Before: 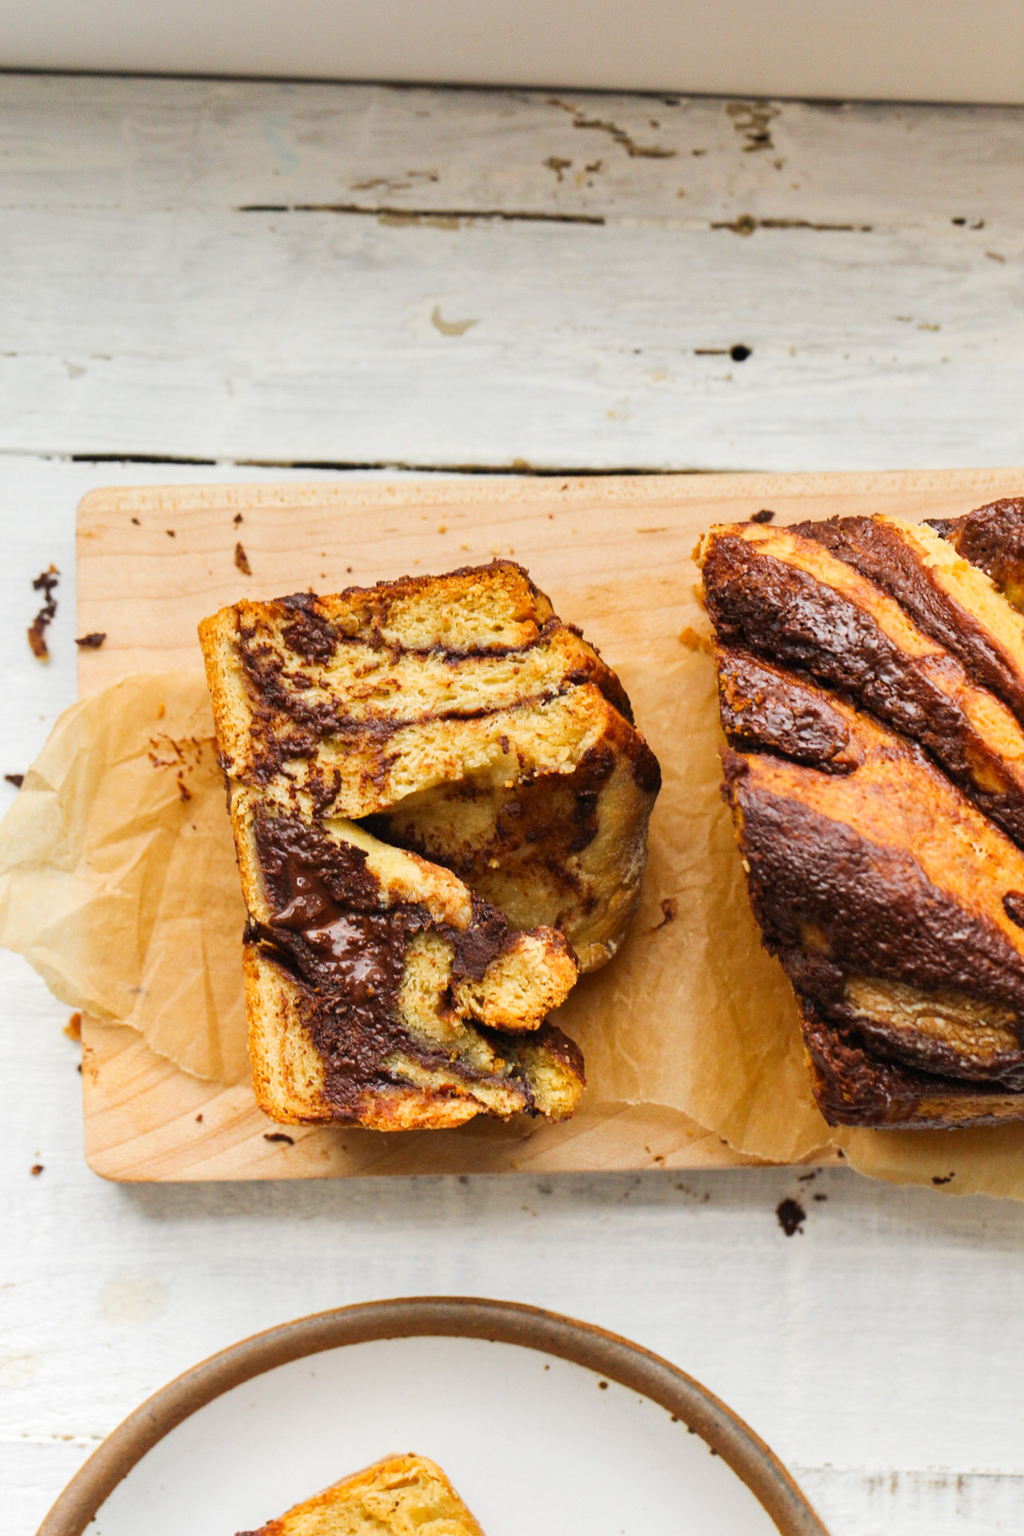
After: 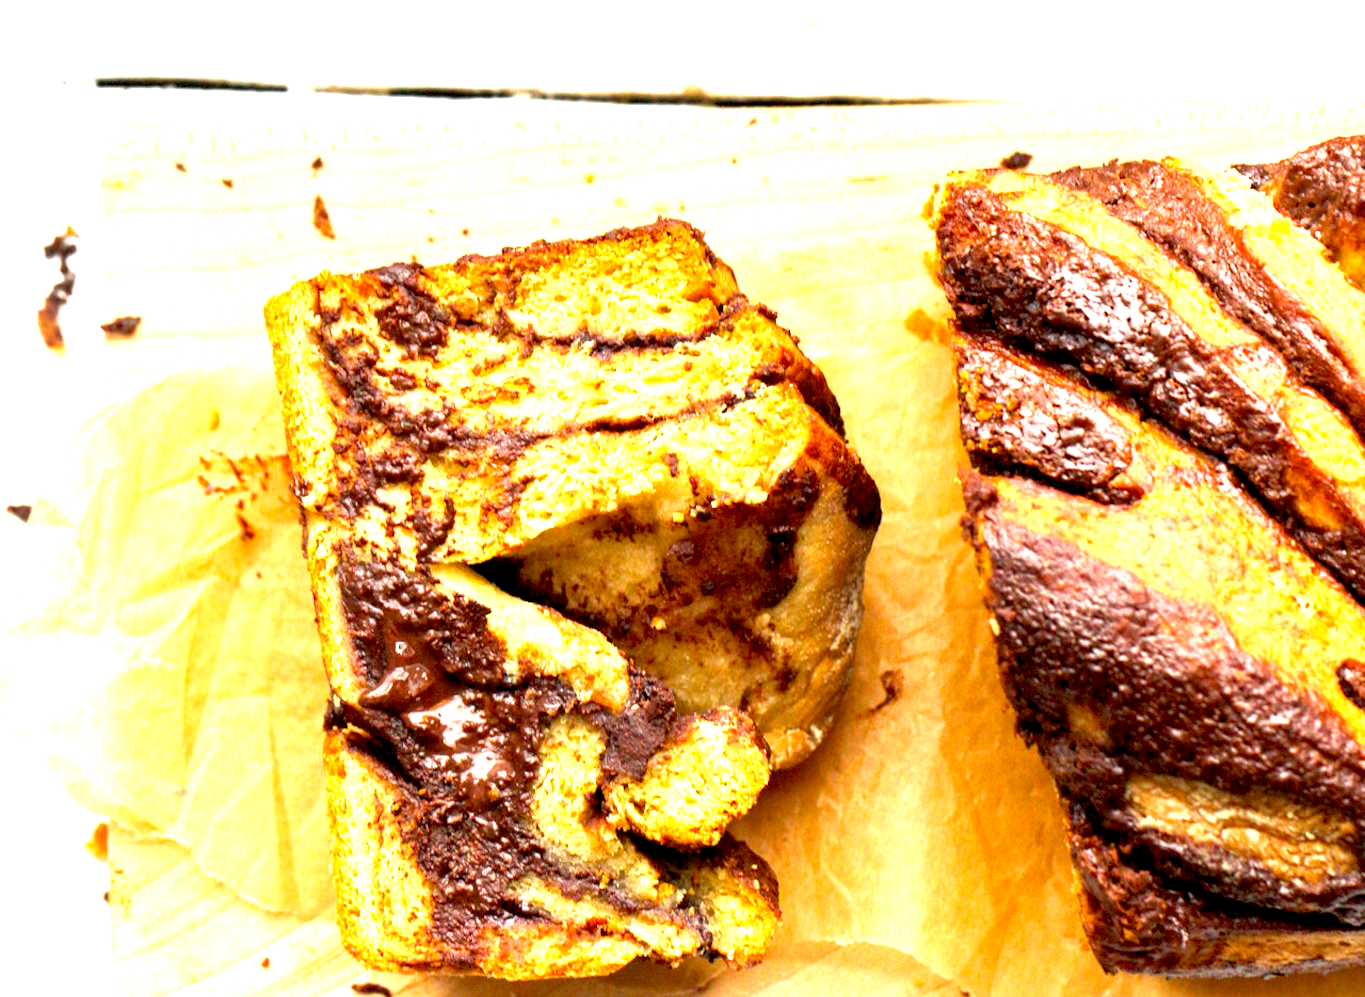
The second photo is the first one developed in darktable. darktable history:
crop and rotate: top 25.81%, bottom 25.477%
exposure: black level correction 0.009, exposure 1.435 EV, compensate highlight preservation false
color correction: highlights a* 0.272, highlights b* 2.69, shadows a* -0.972, shadows b* -4.68
